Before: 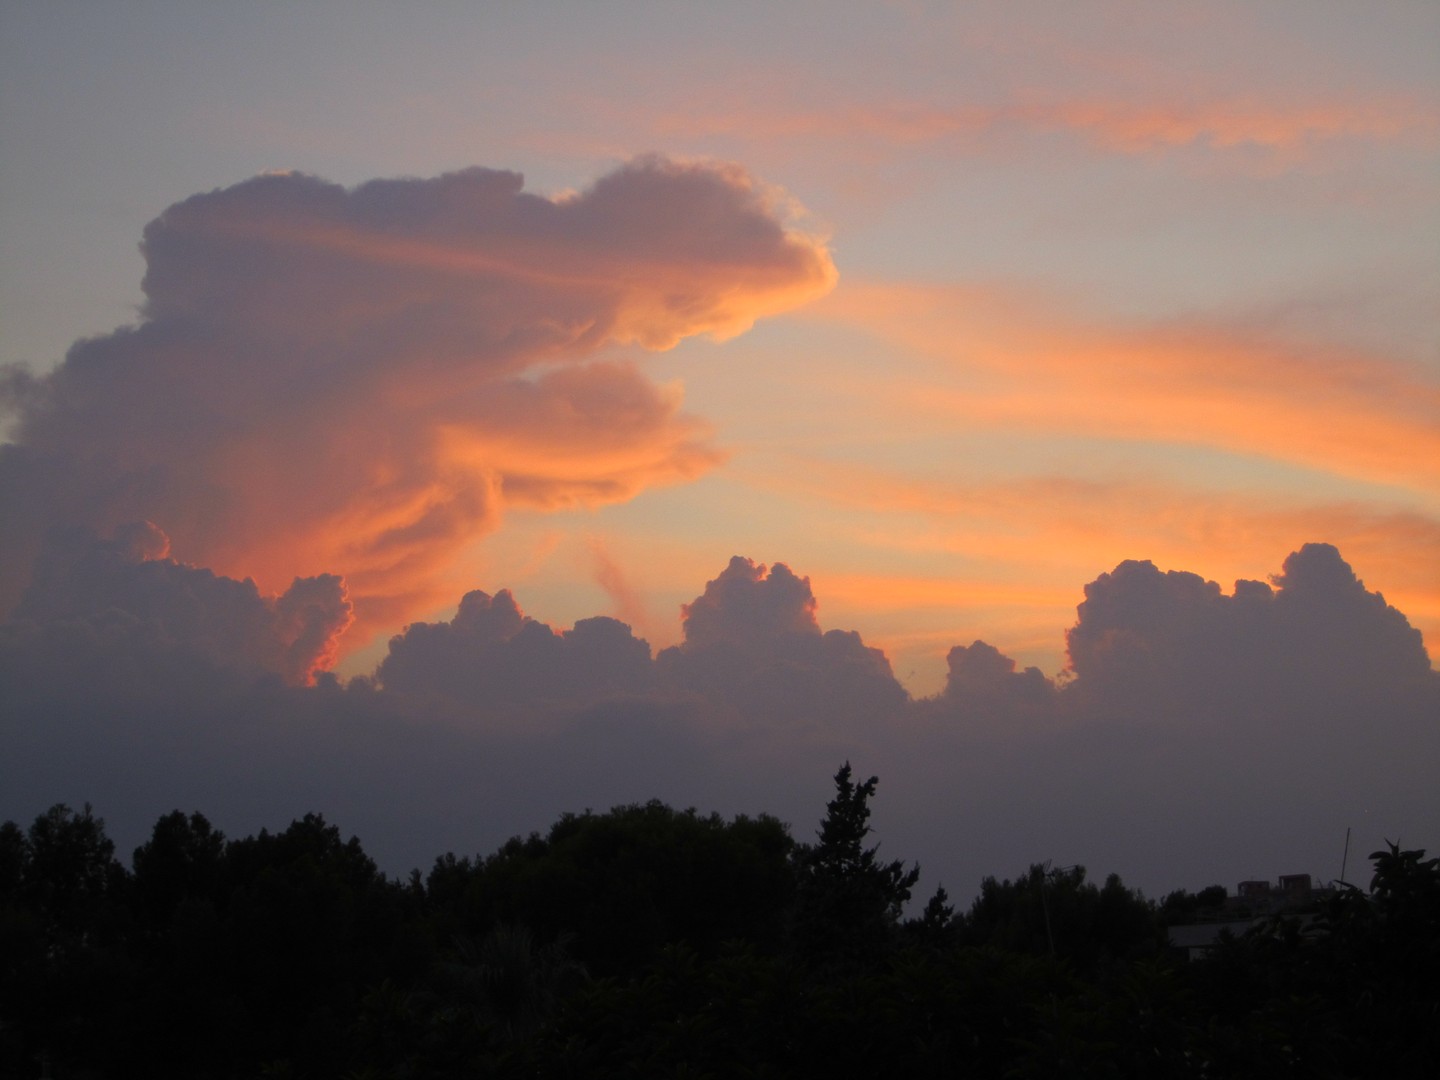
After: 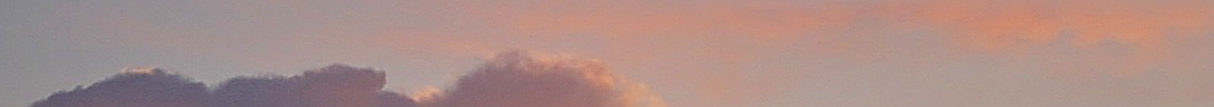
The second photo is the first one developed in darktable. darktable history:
contrast brightness saturation: contrast 0.15, brightness 0.05
crop and rotate: left 9.644%, top 9.491%, right 6.021%, bottom 80.509%
local contrast: on, module defaults
shadows and highlights: on, module defaults
filmic rgb: black relative exposure -7.65 EV, white relative exposure 4.56 EV, hardness 3.61, contrast 1.05
sharpen: amount 1.861
velvia: on, module defaults
